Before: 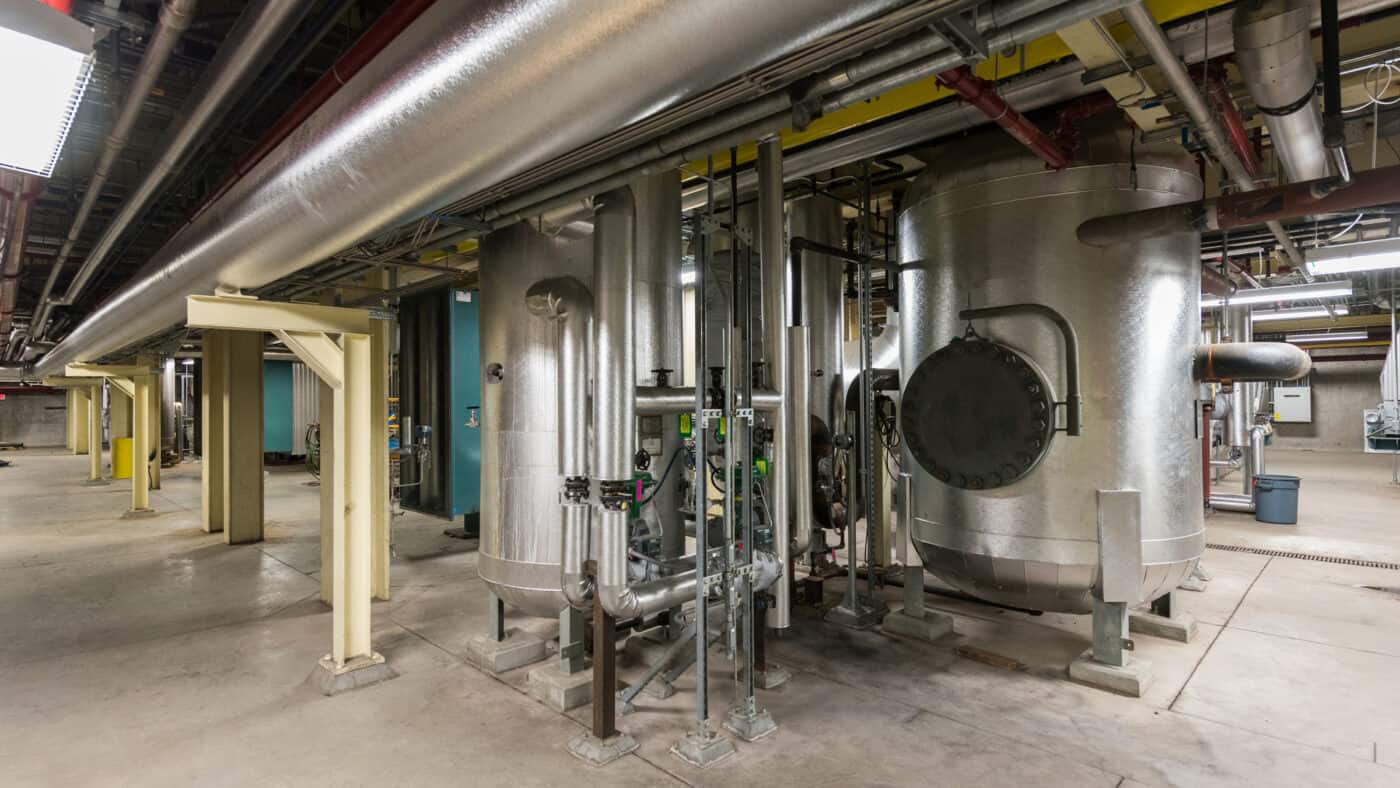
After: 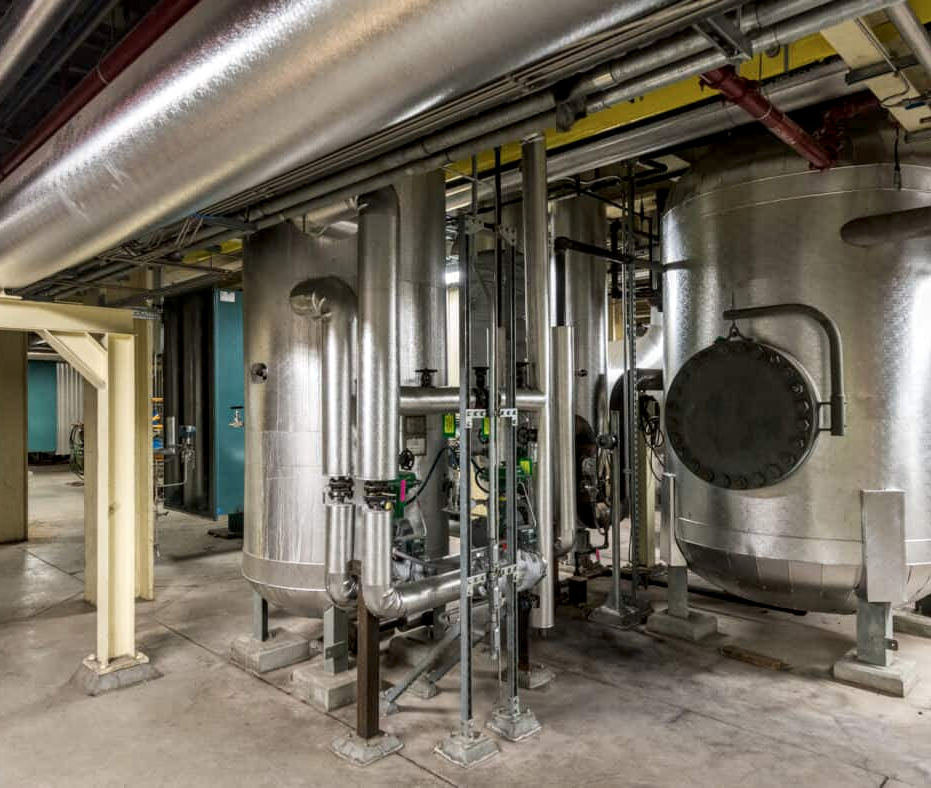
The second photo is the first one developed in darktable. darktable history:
crop: left 16.899%, right 16.556%
contrast brightness saturation: contrast 0.05
local contrast: detail 130%
shadows and highlights: soften with gaussian
